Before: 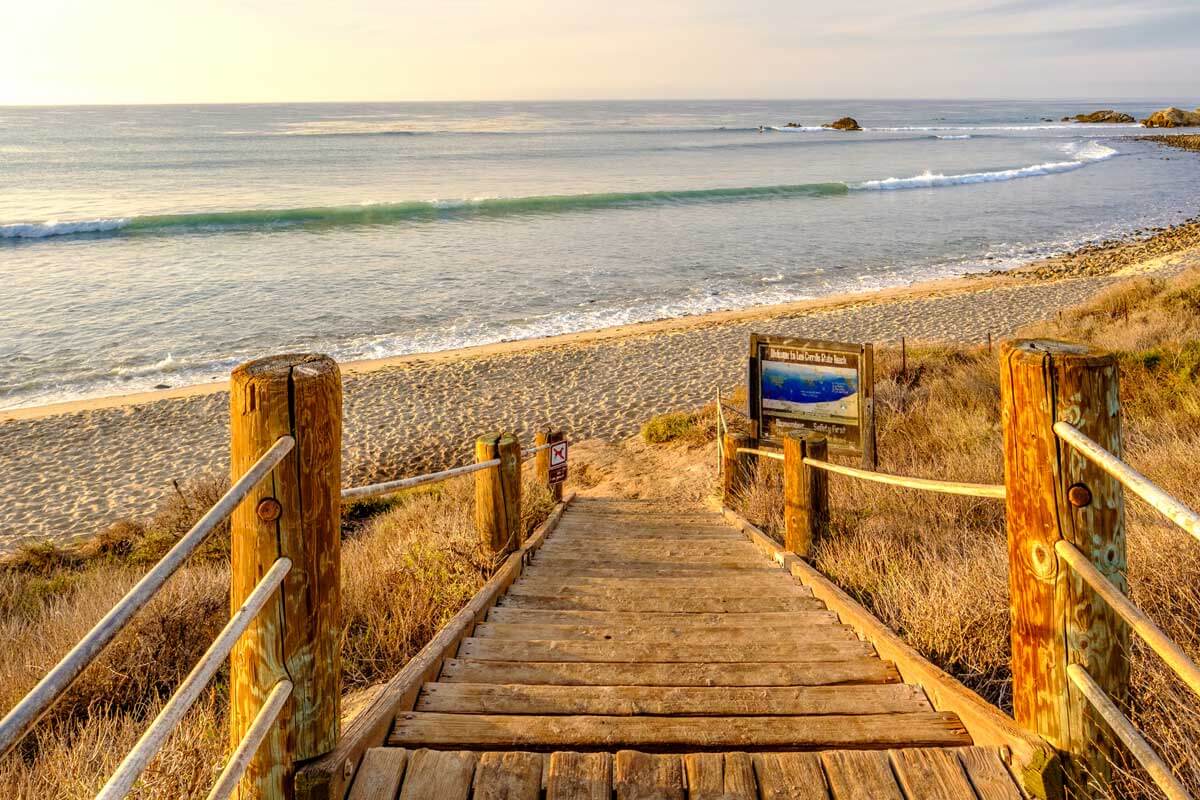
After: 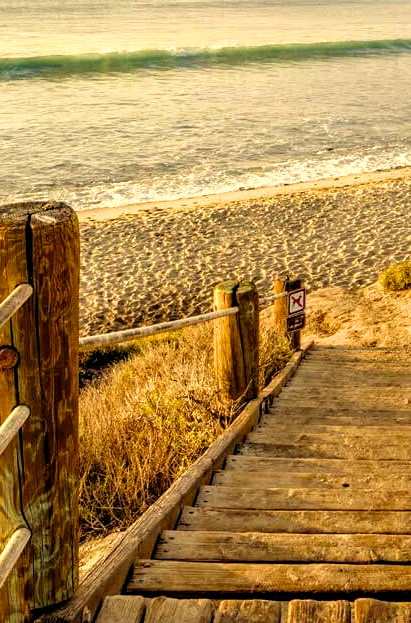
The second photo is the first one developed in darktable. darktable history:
crop and rotate: left 21.846%, top 19.021%, right 43.9%, bottom 2.984%
filmic rgb: black relative exposure -8.24 EV, white relative exposure 2.2 EV, target white luminance 99.91%, hardness 7.1, latitude 74.45%, contrast 1.32, highlights saturation mix -2.52%, shadows ↔ highlights balance 30.21%
velvia: on, module defaults
color correction: highlights a* 2.41, highlights b* 23.28
